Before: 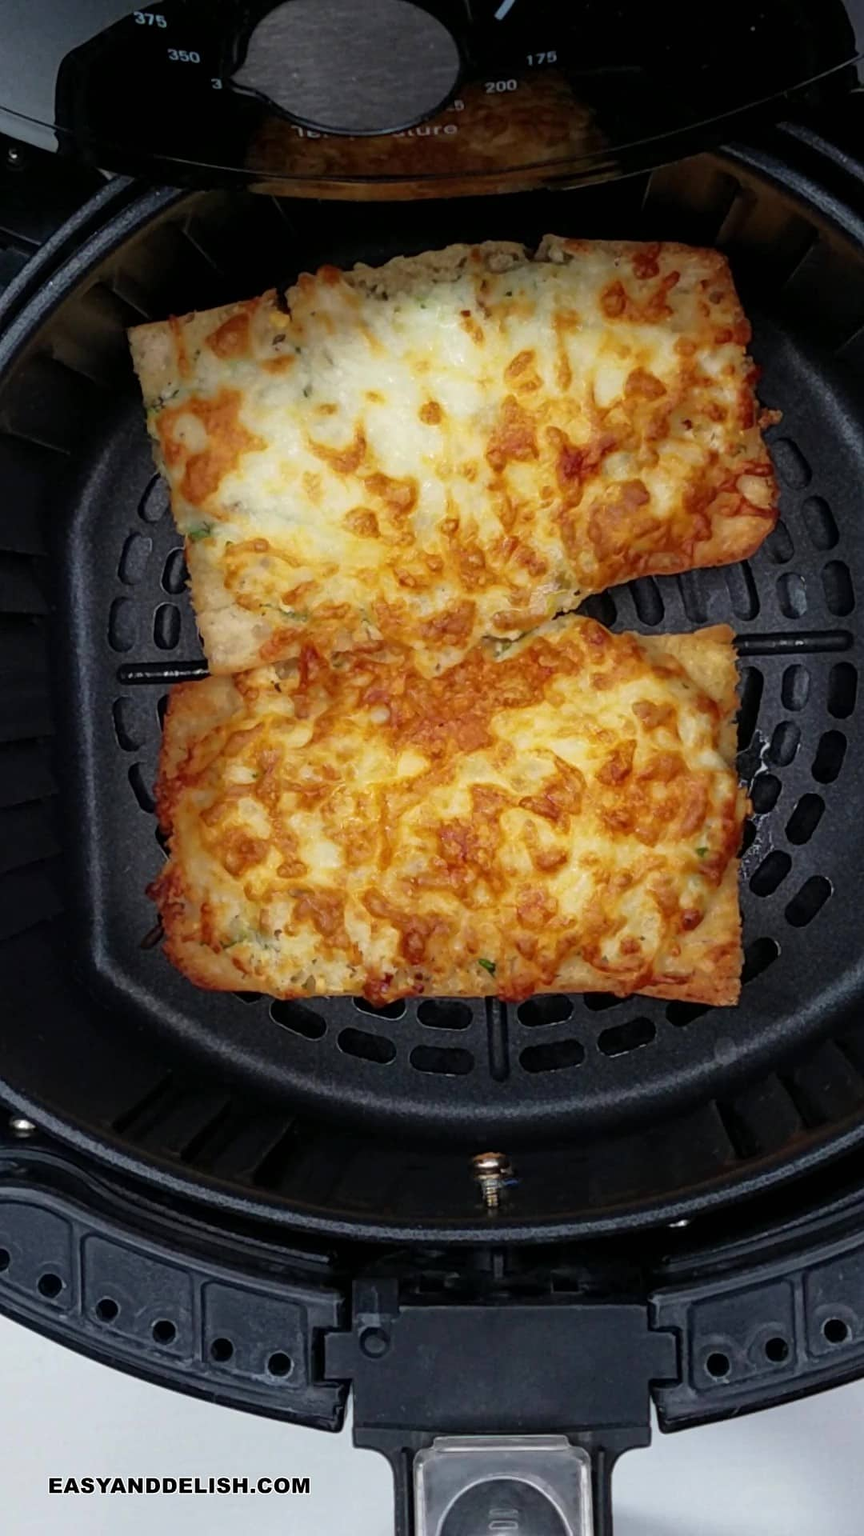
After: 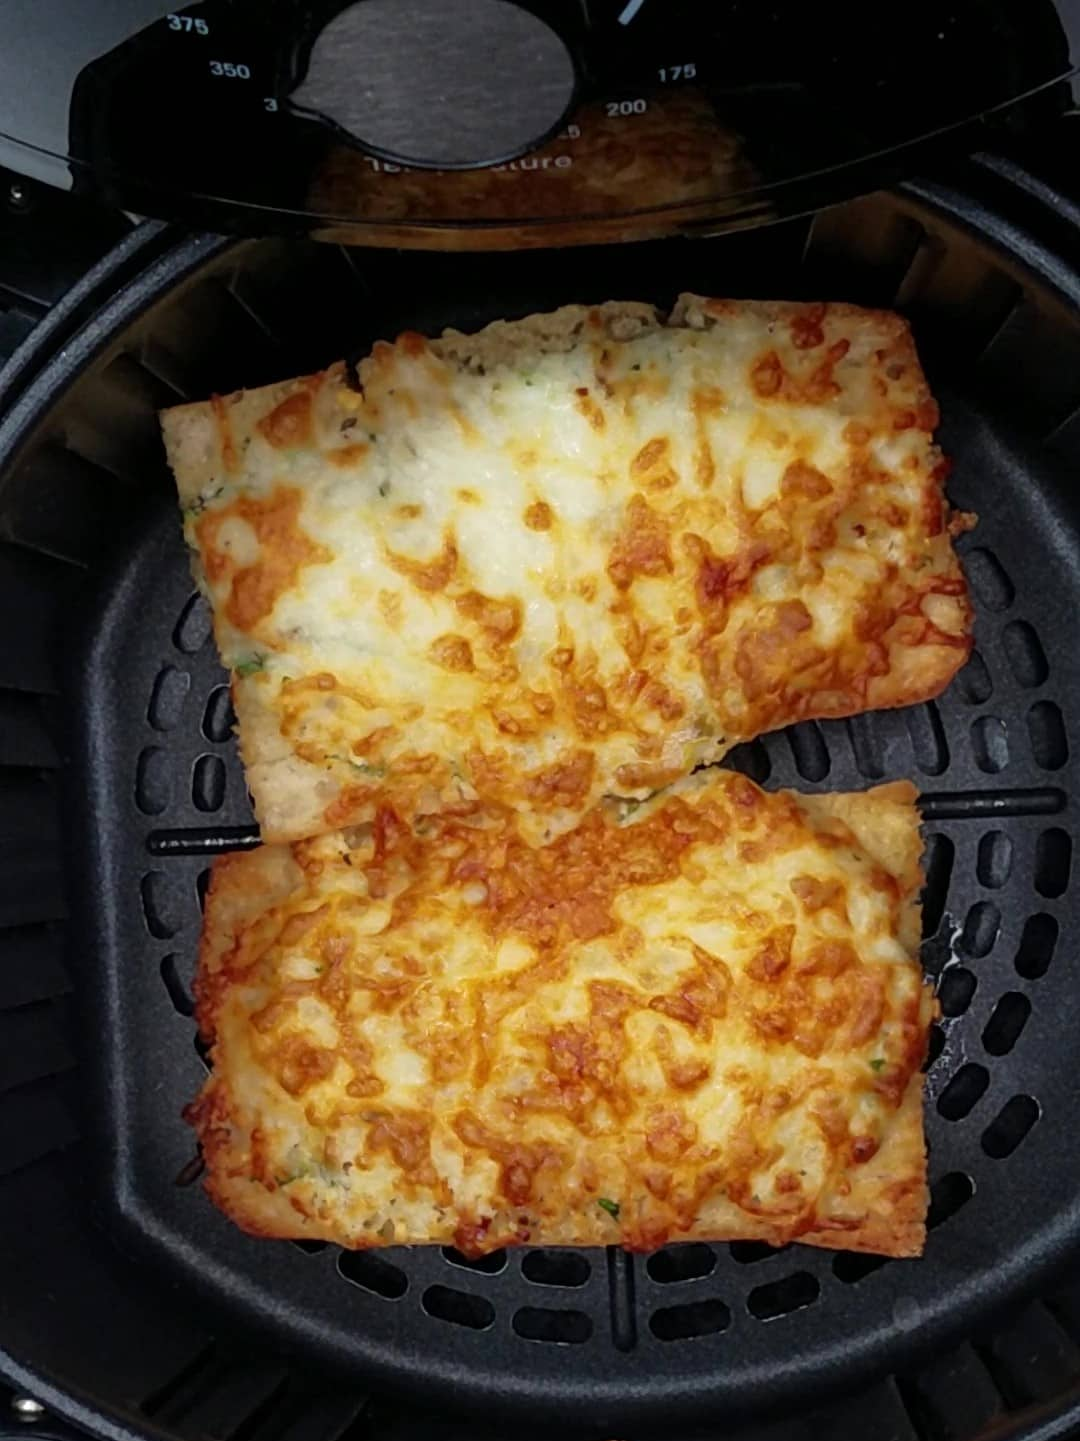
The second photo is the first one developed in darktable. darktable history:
crop: bottom 24.947%
